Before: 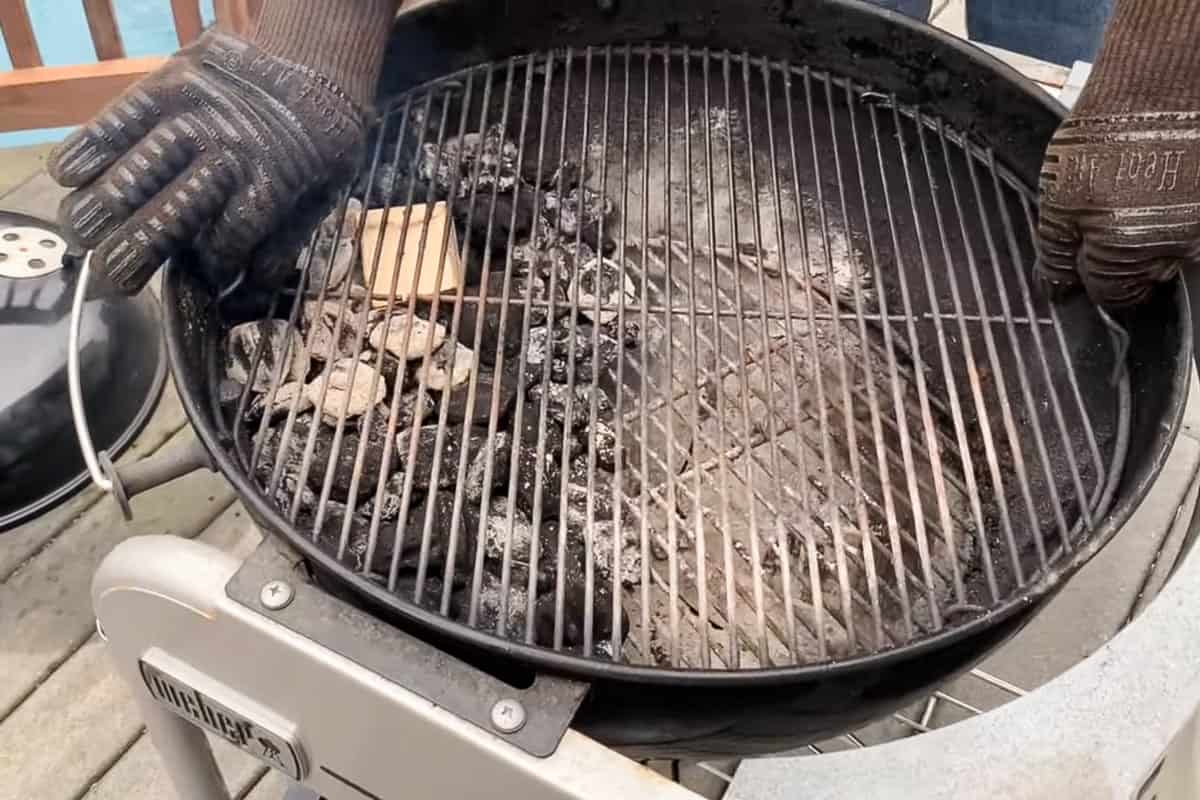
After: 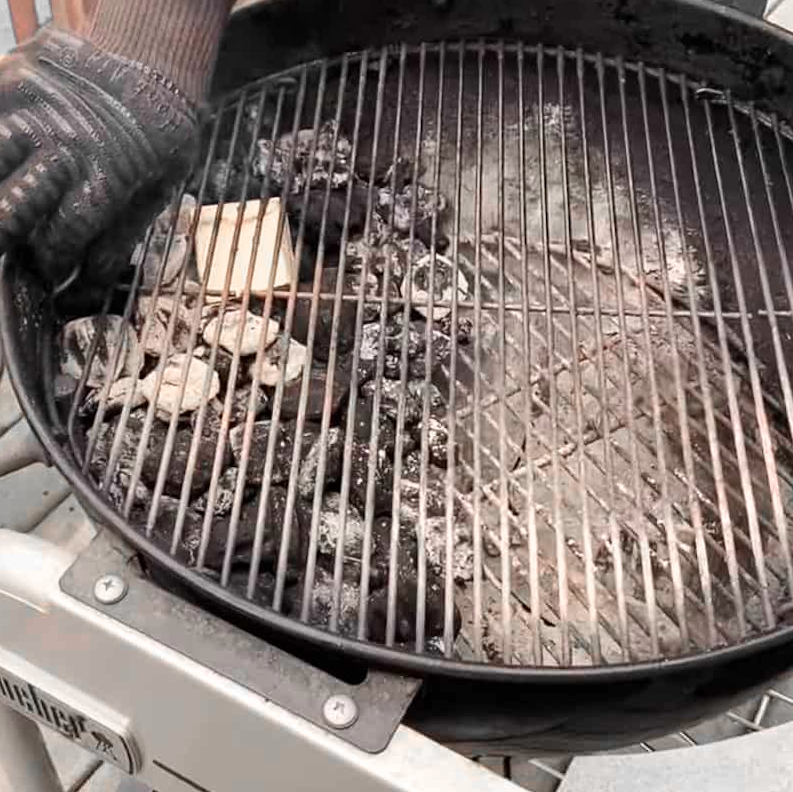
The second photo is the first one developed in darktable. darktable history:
color zones: curves: ch0 [(0, 0.65) (0.096, 0.644) (0.221, 0.539) (0.429, 0.5) (0.571, 0.5) (0.714, 0.5) (0.857, 0.5) (1, 0.65)]; ch1 [(0, 0.5) (0.143, 0.5) (0.257, -0.002) (0.429, 0.04) (0.571, -0.001) (0.714, -0.015) (0.857, 0.024) (1, 0.5)]
crop and rotate: left 13.342%, right 19.991%
rotate and perspective: rotation 0.192°, lens shift (horizontal) -0.015, crop left 0.005, crop right 0.996, crop top 0.006, crop bottom 0.99
